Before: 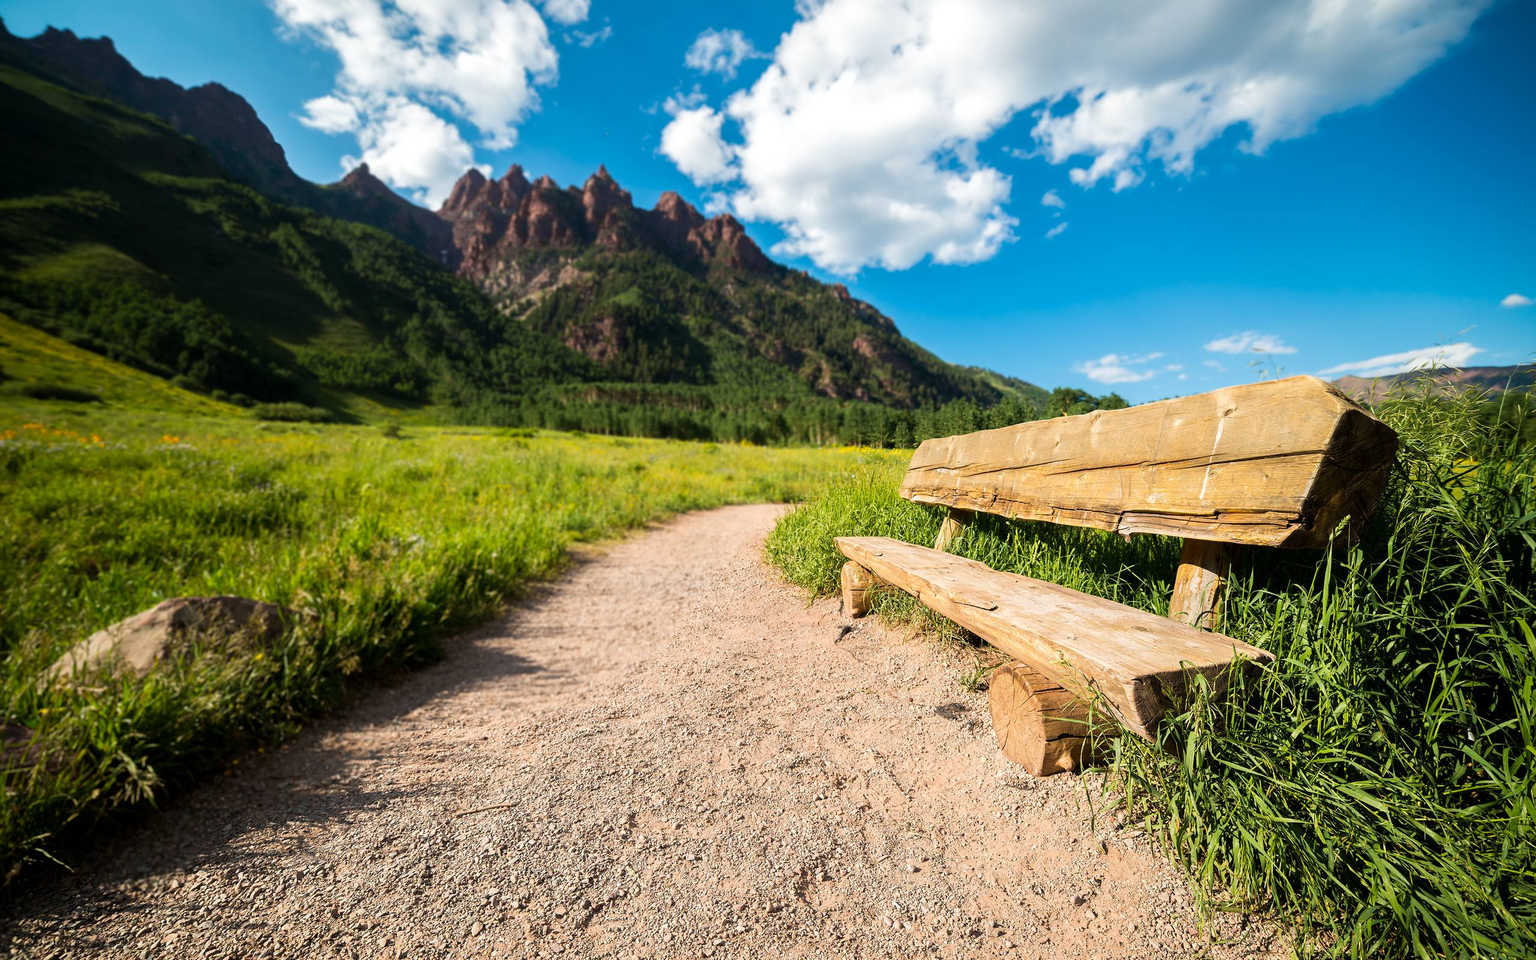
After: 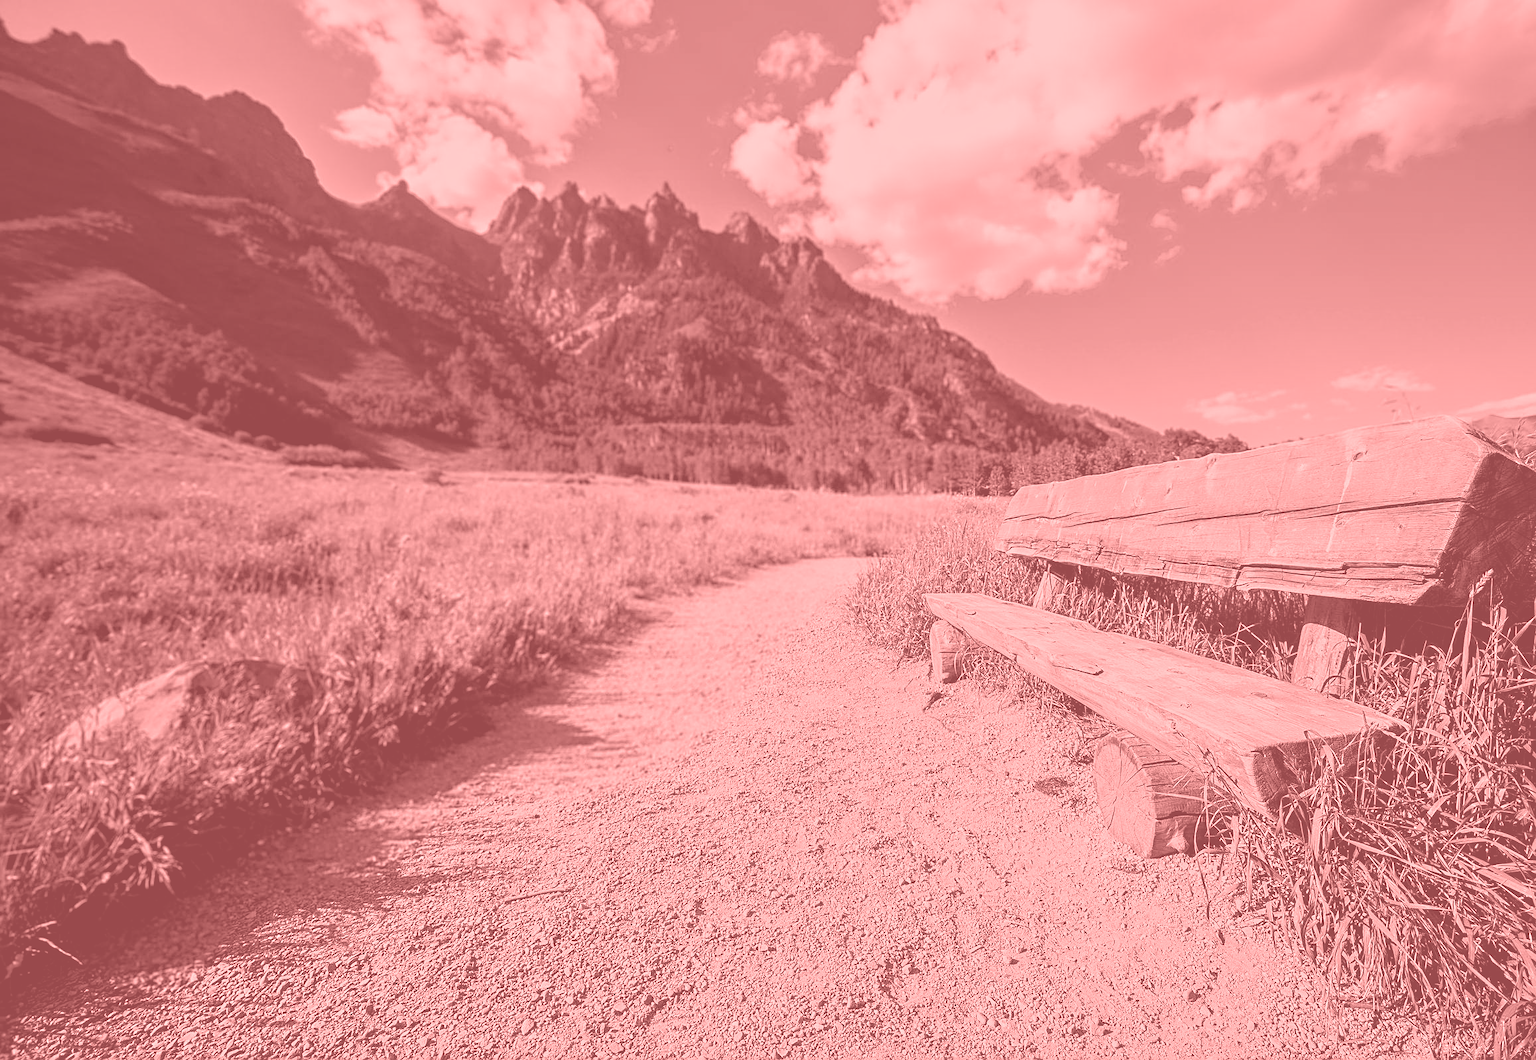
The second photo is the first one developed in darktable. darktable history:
crop: right 9.509%, bottom 0.031%
white balance: red 0.982, blue 1.018
sharpen: on, module defaults
colorize: saturation 51%, source mix 50.67%, lightness 50.67%
color correction: highlights a* -14.62, highlights b* -16.22, shadows a* 10.12, shadows b* 29.4
color balance: input saturation 134.34%, contrast -10.04%, contrast fulcrum 19.67%, output saturation 133.51%
contrast equalizer: y [[0.51, 0.537, 0.559, 0.574, 0.599, 0.618], [0.5 ×6], [0.5 ×6], [0 ×6], [0 ×6]]
